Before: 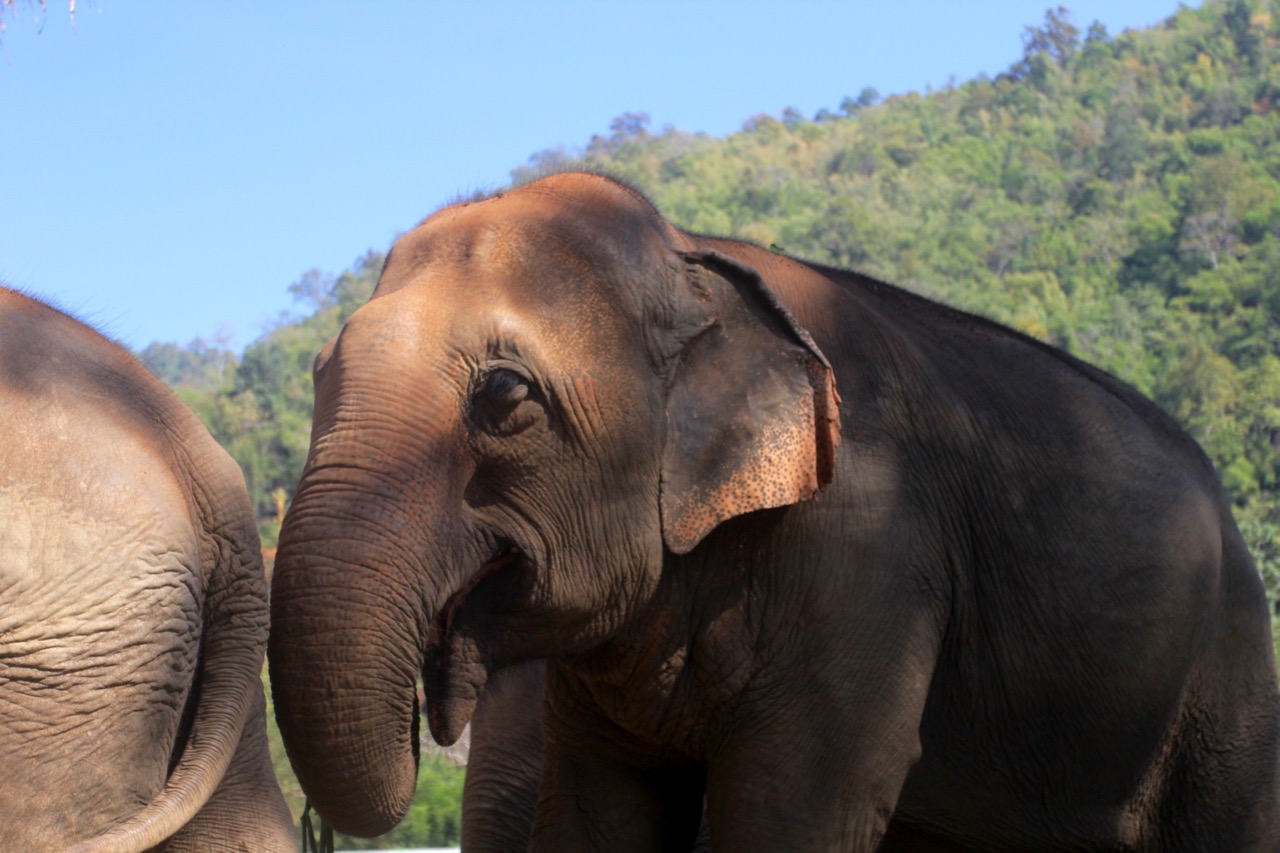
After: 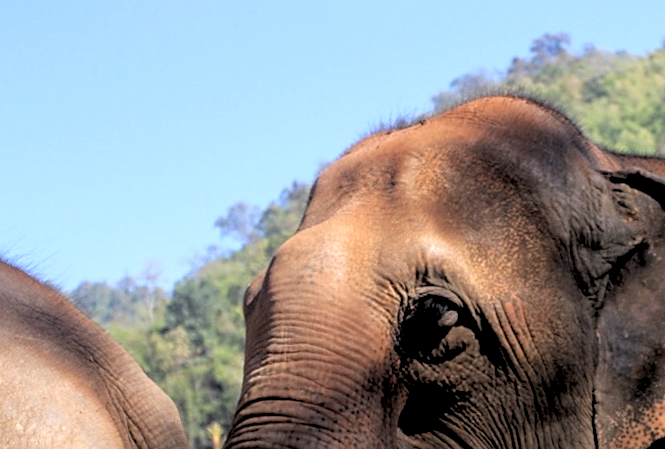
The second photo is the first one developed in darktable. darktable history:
local contrast: detail 130%
rotate and perspective: rotation -2.12°, lens shift (vertical) 0.009, lens shift (horizontal) -0.008, automatic cropping original format, crop left 0.036, crop right 0.964, crop top 0.05, crop bottom 0.959
rgb levels: levels [[0.029, 0.461, 0.922], [0, 0.5, 1], [0, 0.5, 1]]
sharpen: on, module defaults
crop and rotate: left 3.047%, top 7.509%, right 42.236%, bottom 37.598%
